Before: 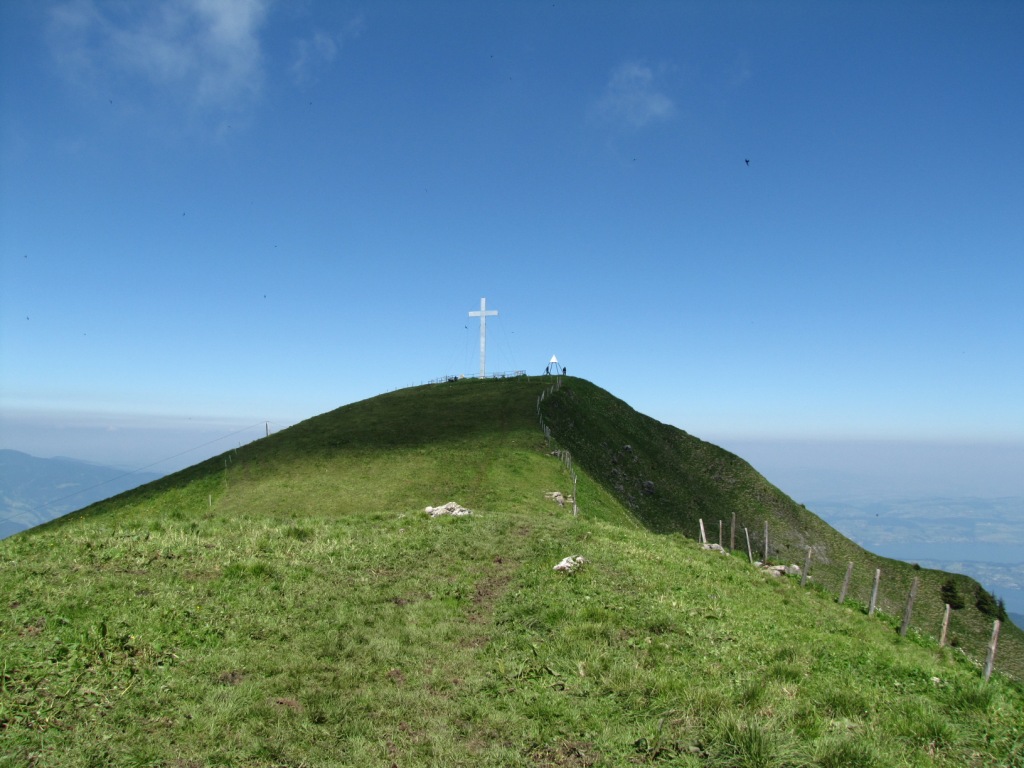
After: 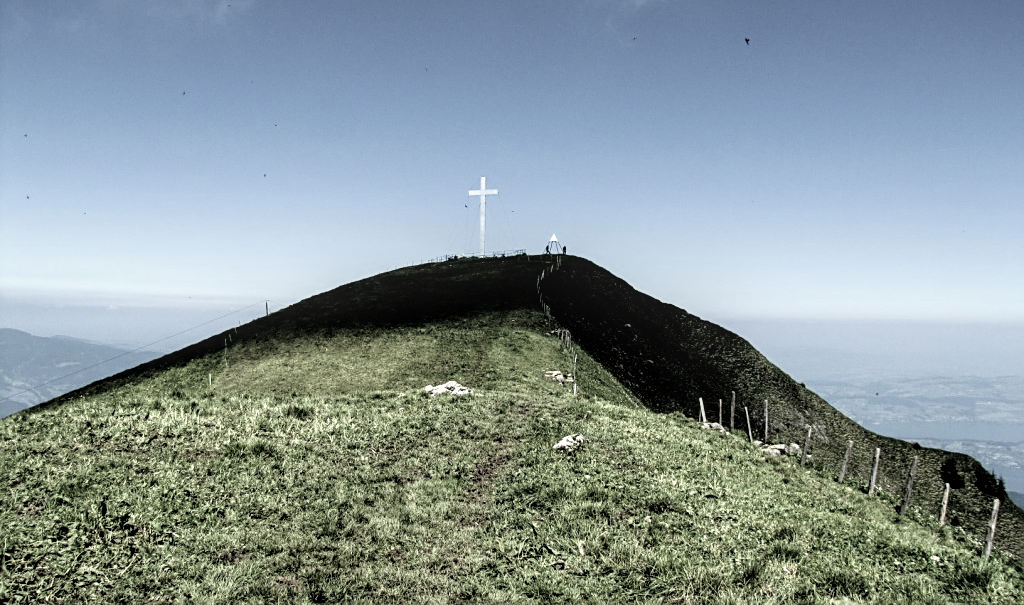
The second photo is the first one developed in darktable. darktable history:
sharpen: on, module defaults
filmic rgb: black relative exposure -3.76 EV, white relative exposure 2.4 EV, dynamic range scaling -49.5%, hardness 3.48, latitude 29.16%, contrast 1.787, iterations of high-quality reconstruction 0
velvia: on, module defaults
crop and rotate: top 15.778%, bottom 5.373%
local contrast: detail 130%
color zones: curves: ch0 [(0, 0.6) (0.129, 0.585) (0.193, 0.596) (0.429, 0.5) (0.571, 0.5) (0.714, 0.5) (0.857, 0.5) (1, 0.6)]; ch1 [(0, 0.453) (0.112, 0.245) (0.213, 0.252) (0.429, 0.233) (0.571, 0.231) (0.683, 0.242) (0.857, 0.296) (1, 0.453)]
